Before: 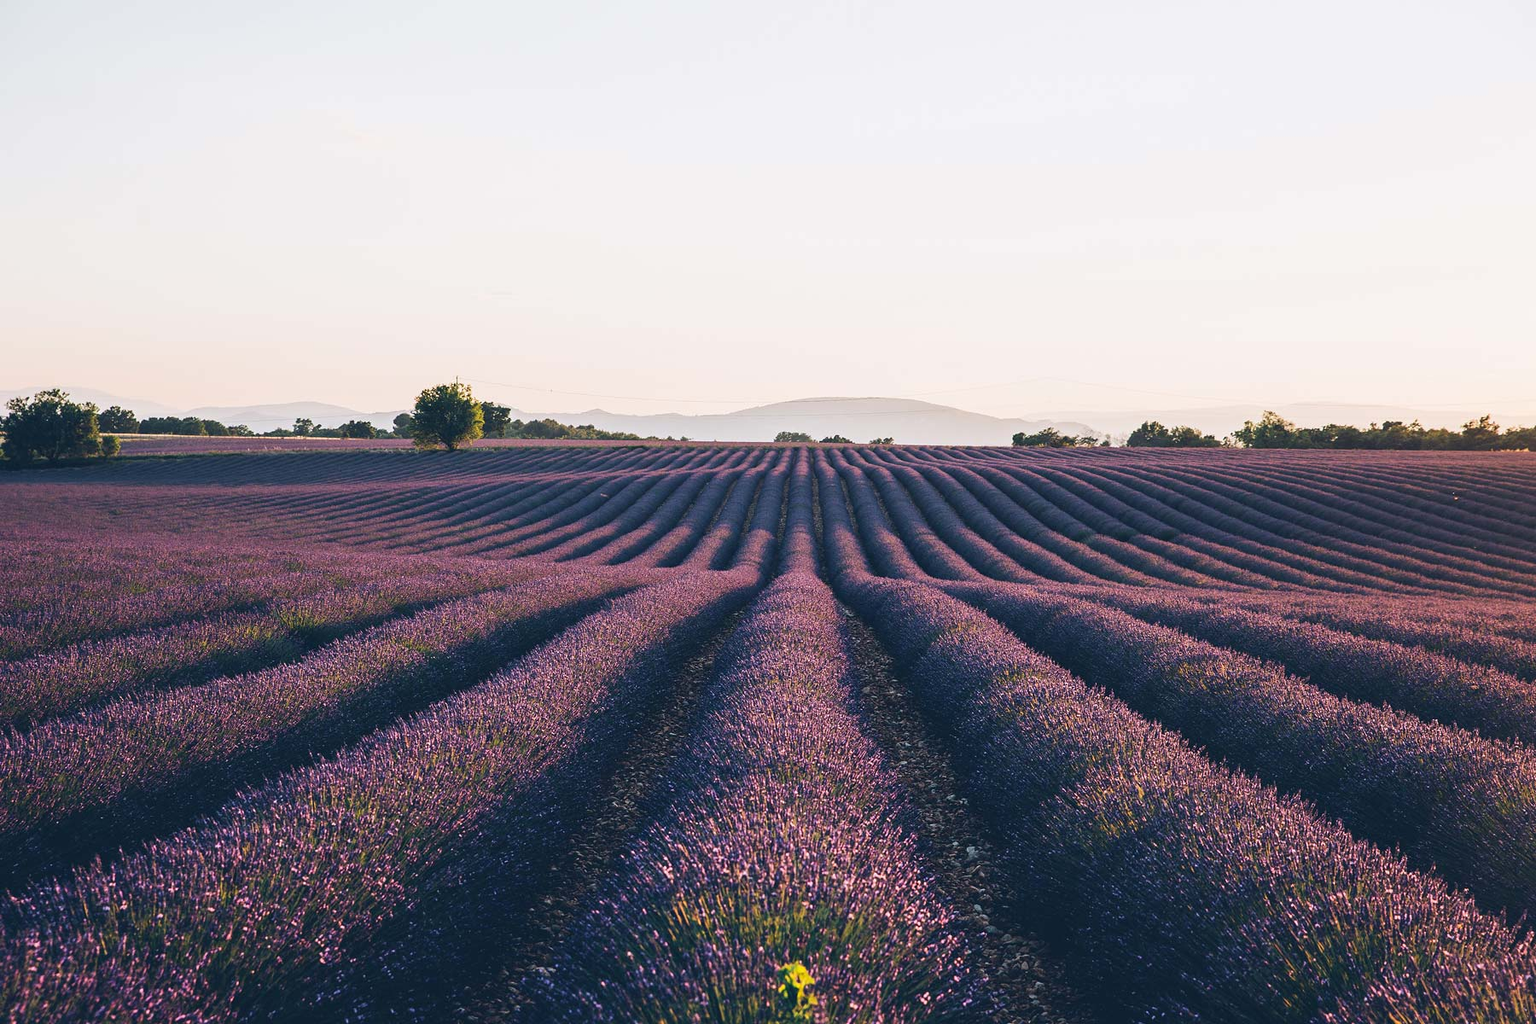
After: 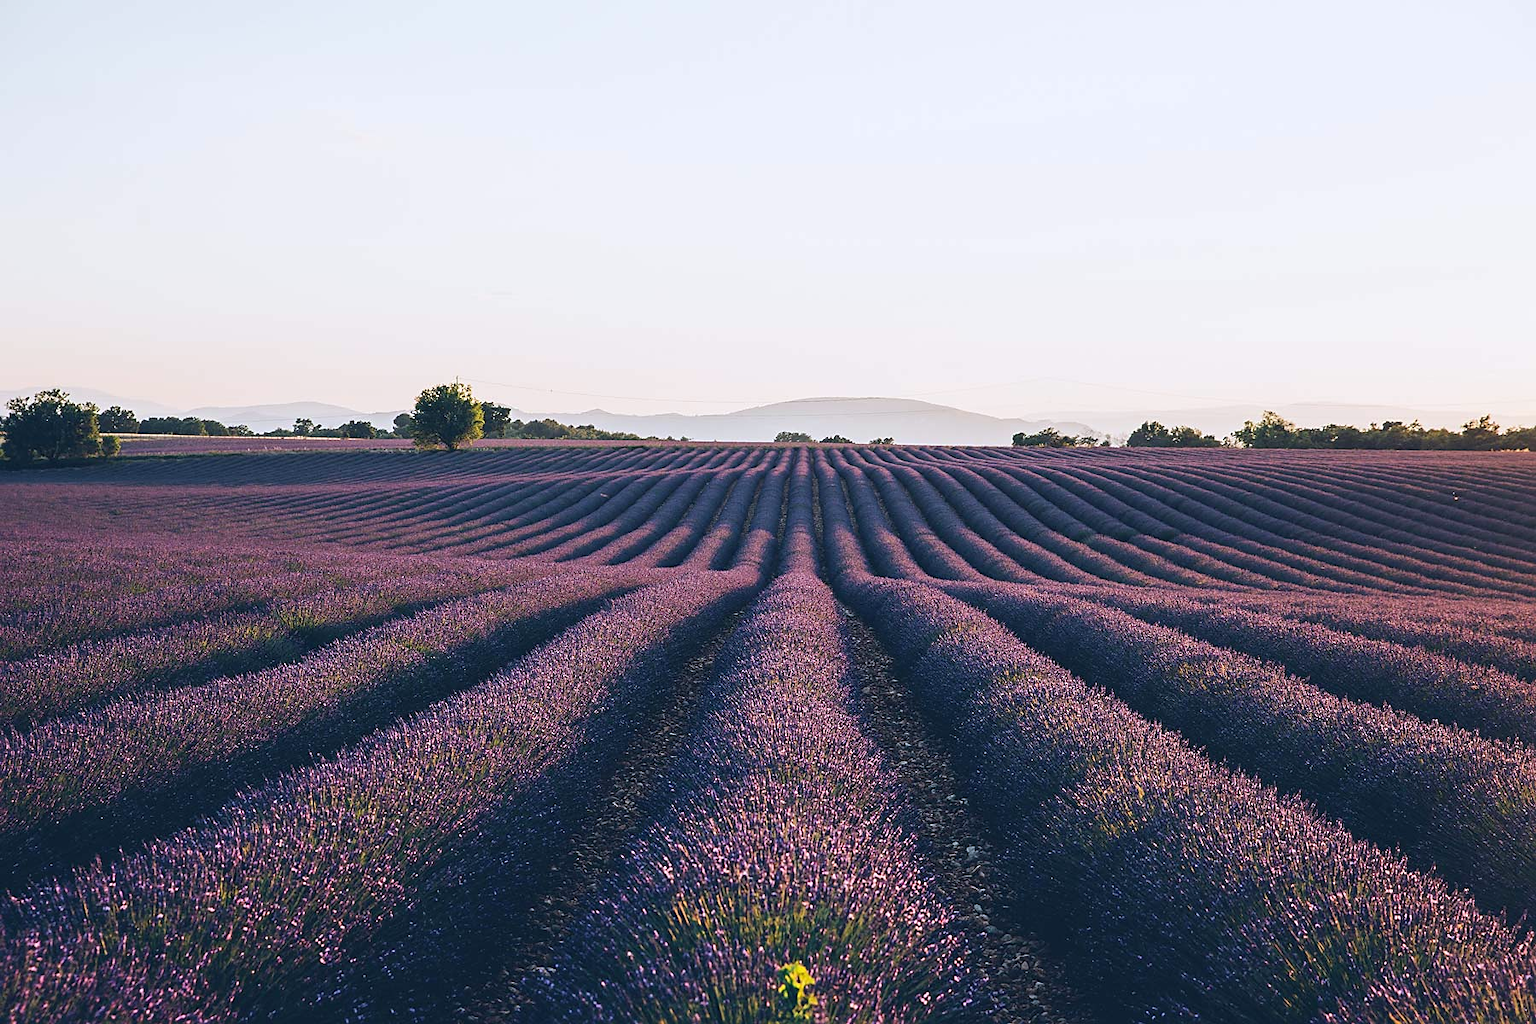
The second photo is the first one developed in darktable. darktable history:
white balance: red 0.98, blue 1.034
sharpen: radius 1.864, amount 0.398, threshold 1.271
